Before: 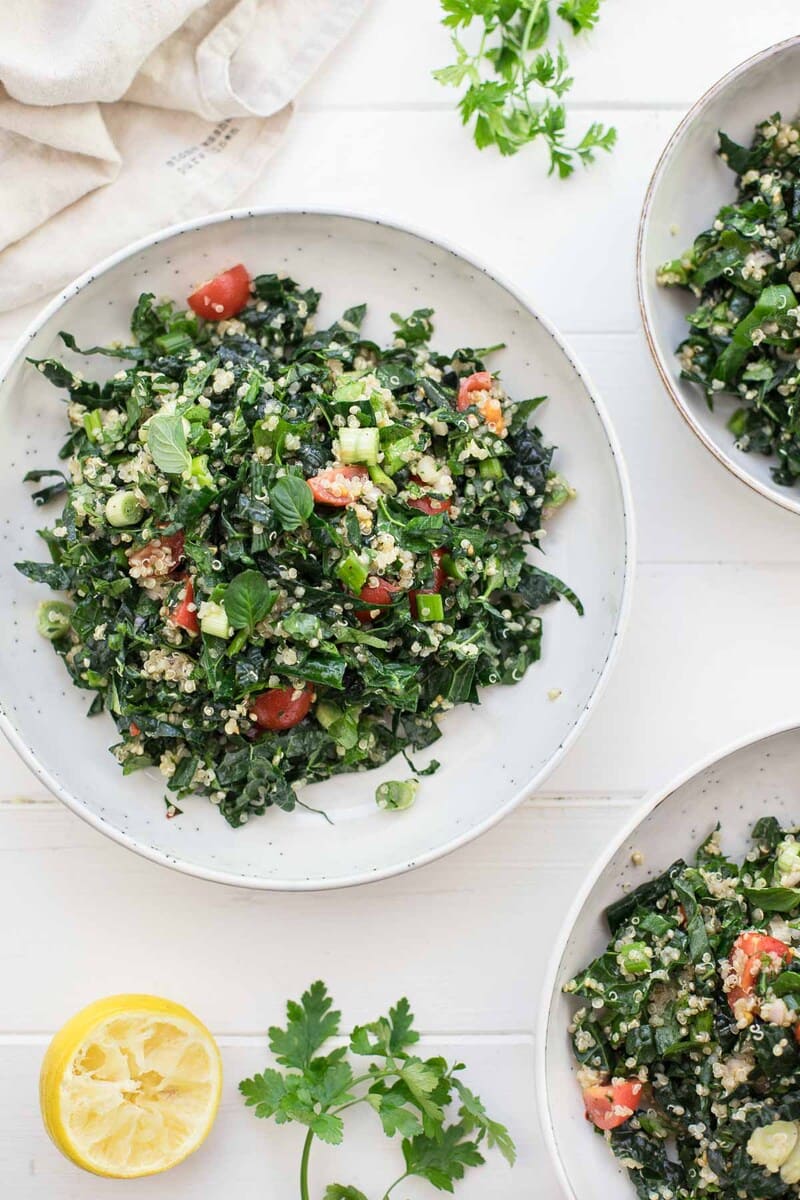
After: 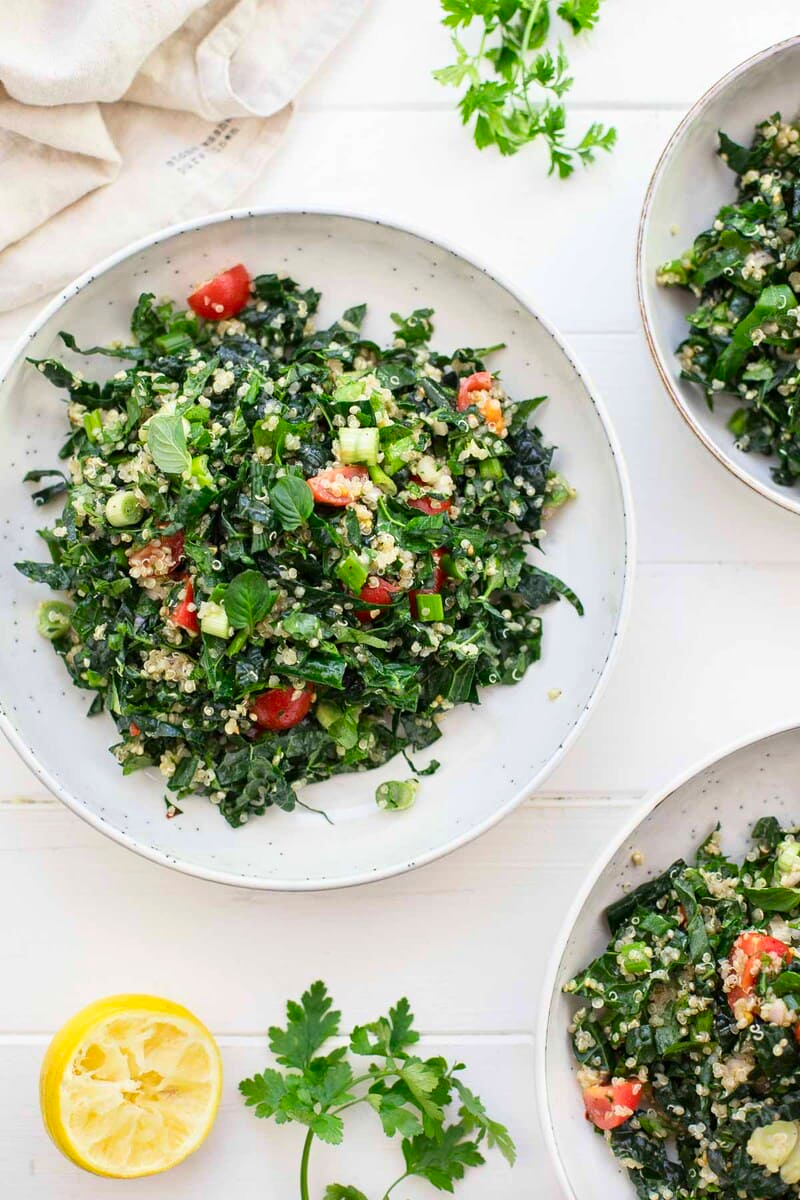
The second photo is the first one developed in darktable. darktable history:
tone equalizer: -8 EV -1.84 EV, -7 EV -1.16 EV, -6 EV -1.62 EV, smoothing diameter 25%, edges refinement/feathering 10, preserve details guided filter
contrast brightness saturation: contrast 0.09, saturation 0.28
